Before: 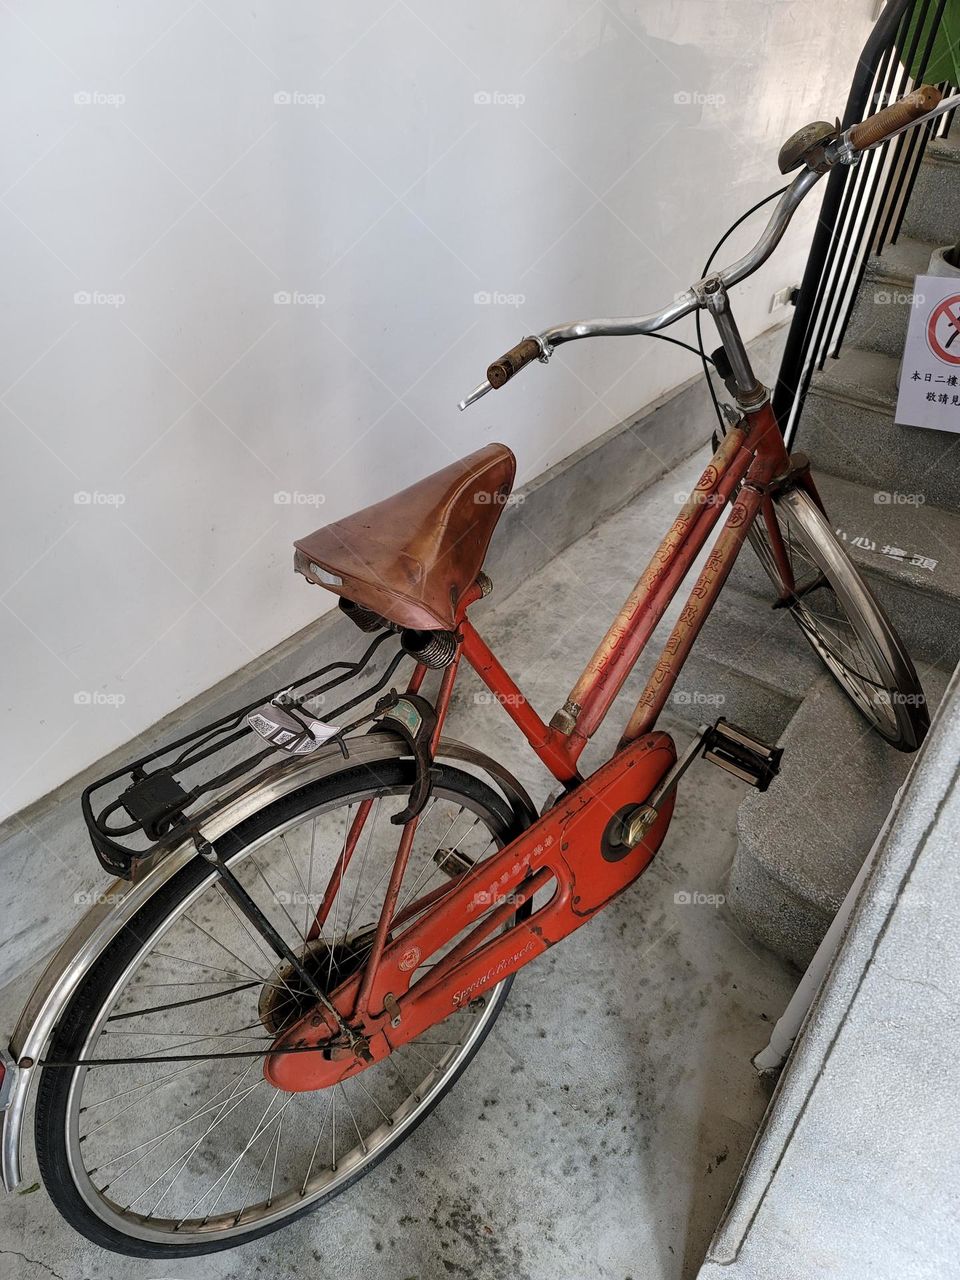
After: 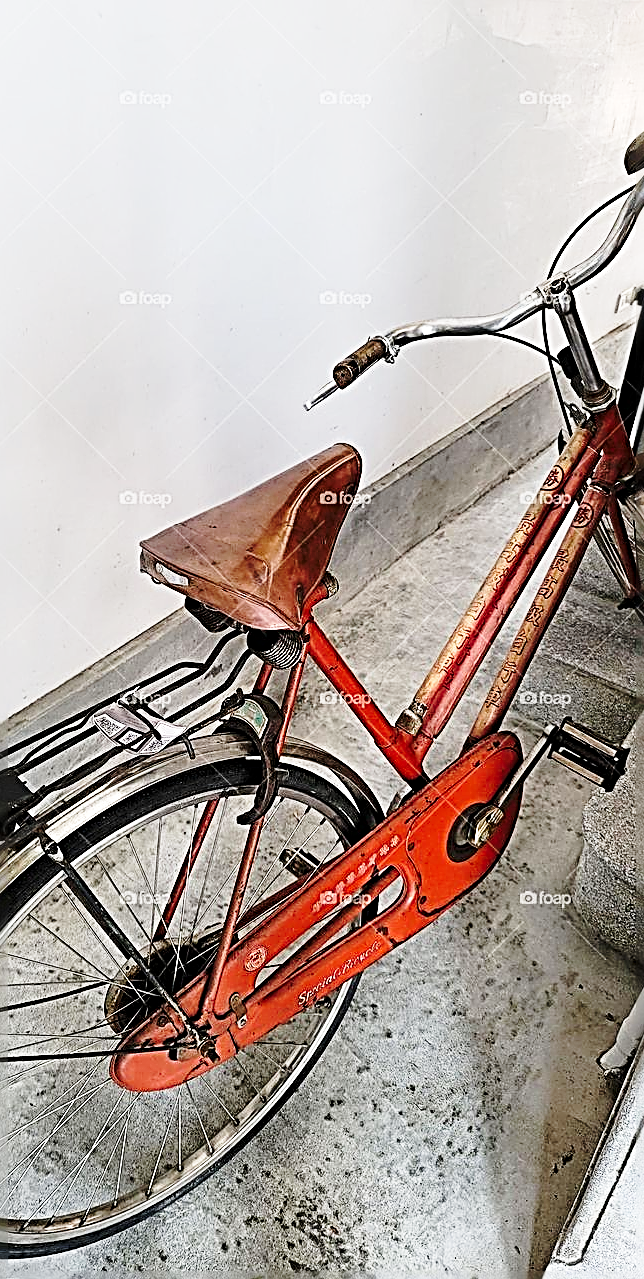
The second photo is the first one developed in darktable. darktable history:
crop and rotate: left 16.139%, right 16.767%
base curve: curves: ch0 [(0, 0) (0.028, 0.03) (0.121, 0.232) (0.46, 0.748) (0.859, 0.968) (1, 1)], preserve colors none
sharpen: radius 3.192, amount 1.747
